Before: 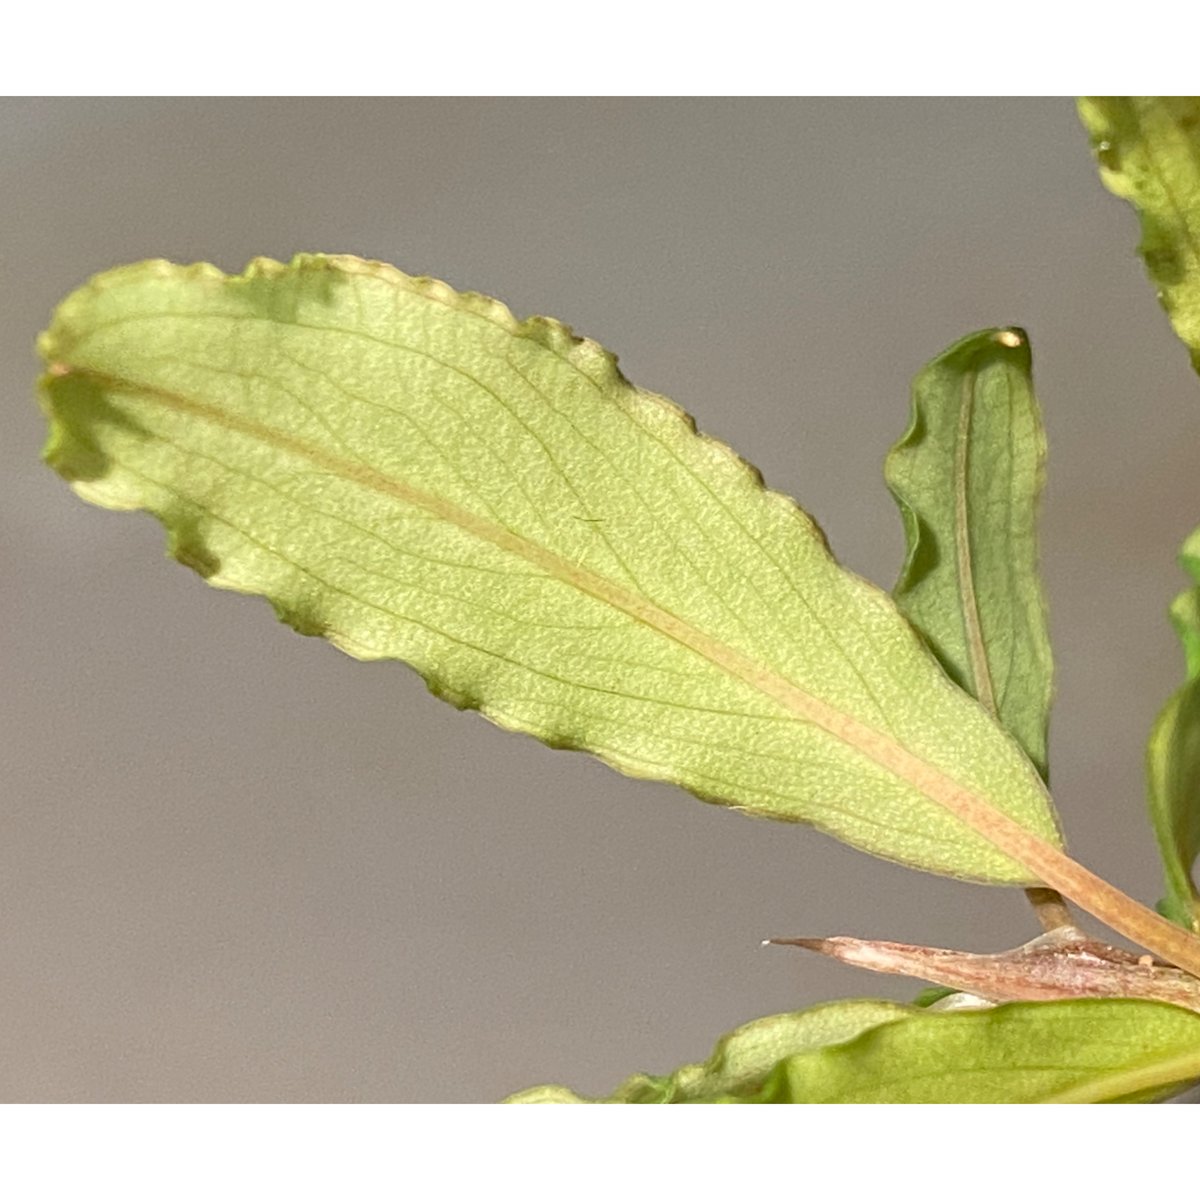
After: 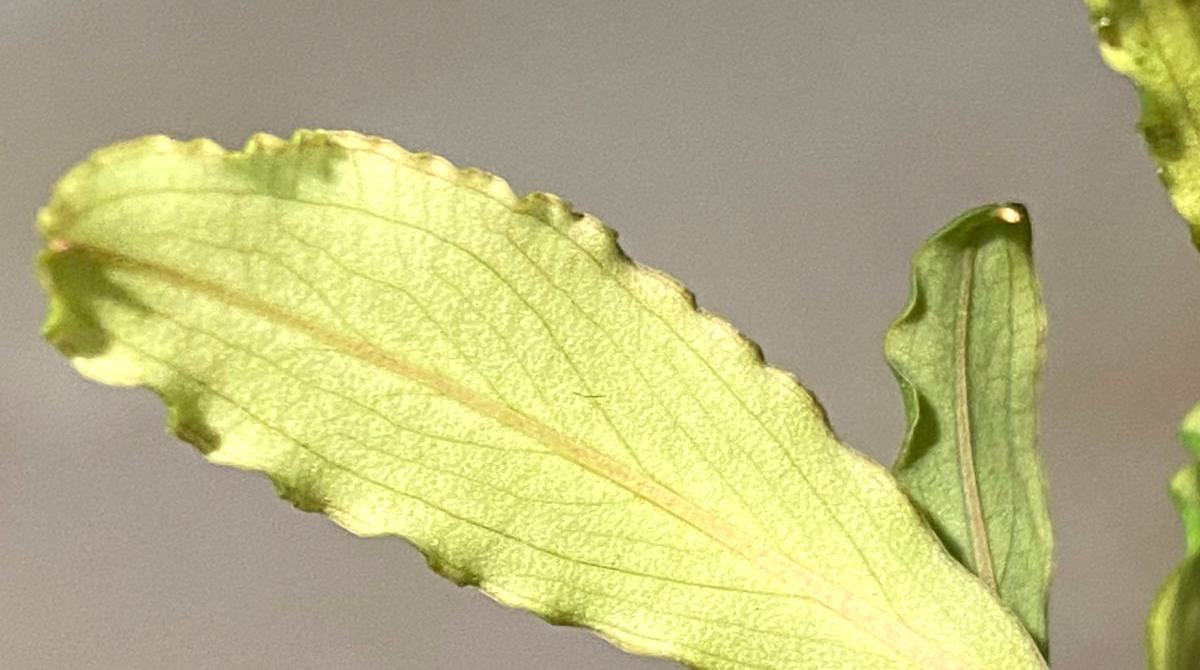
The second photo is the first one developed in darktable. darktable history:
crop and rotate: top 10.413%, bottom 33.689%
tone equalizer: -8 EV -0.438 EV, -7 EV -0.404 EV, -6 EV -0.319 EV, -5 EV -0.228 EV, -3 EV 0.206 EV, -2 EV 0.348 EV, -1 EV 0.389 EV, +0 EV 0.391 EV, edges refinement/feathering 500, mask exposure compensation -1.57 EV, preserve details no
